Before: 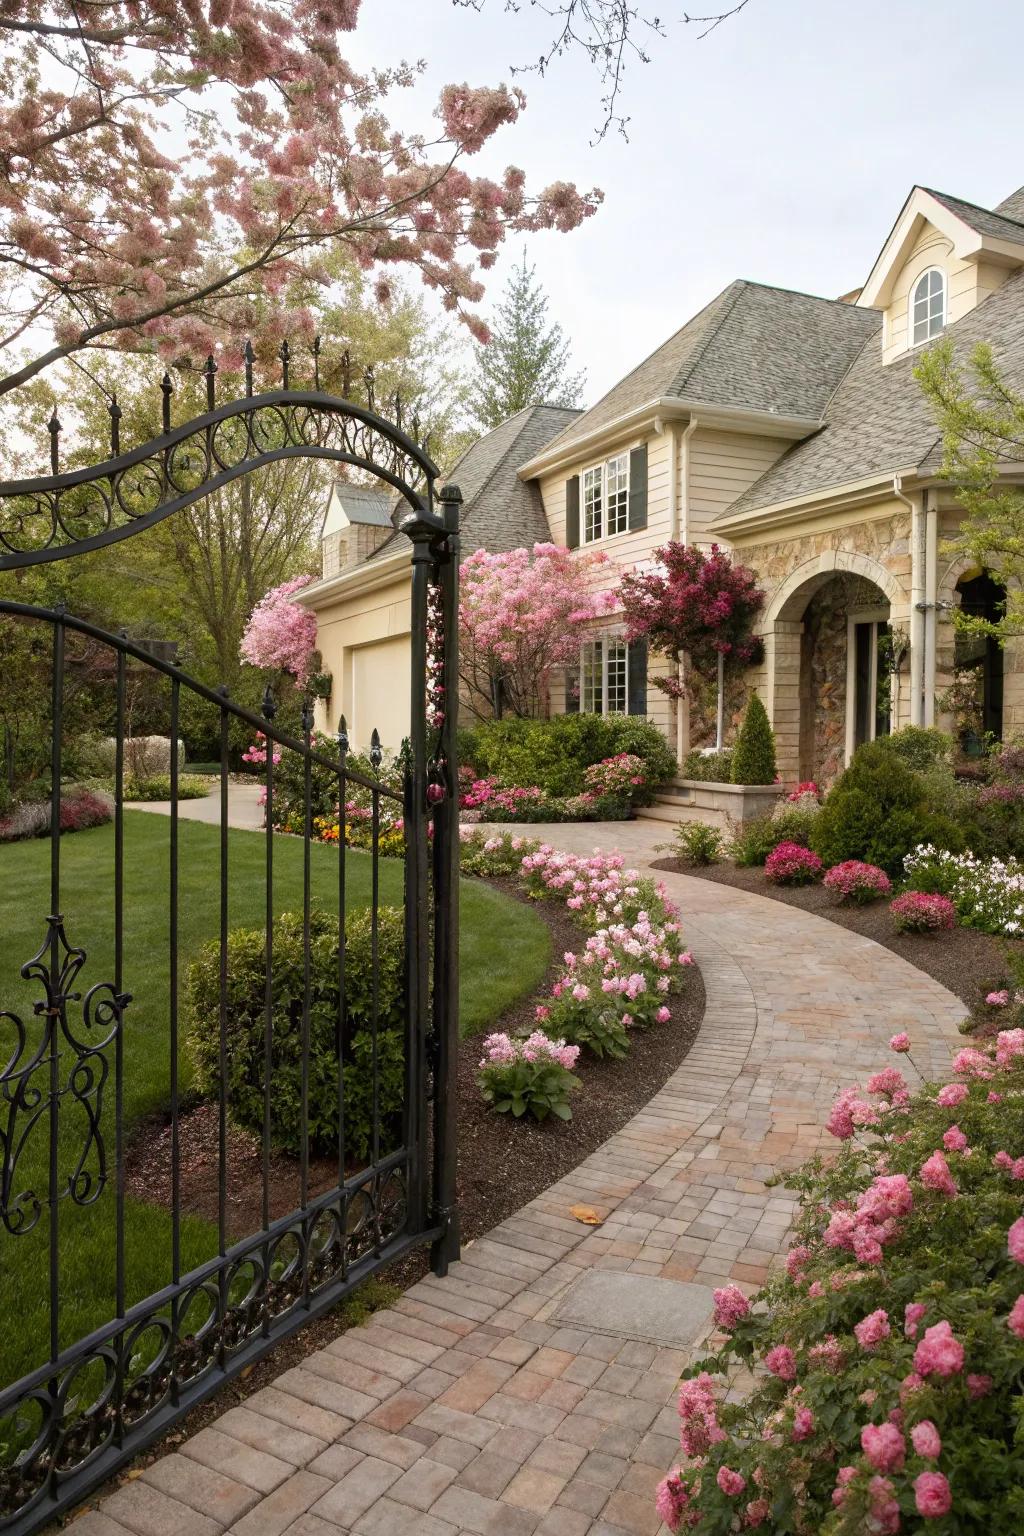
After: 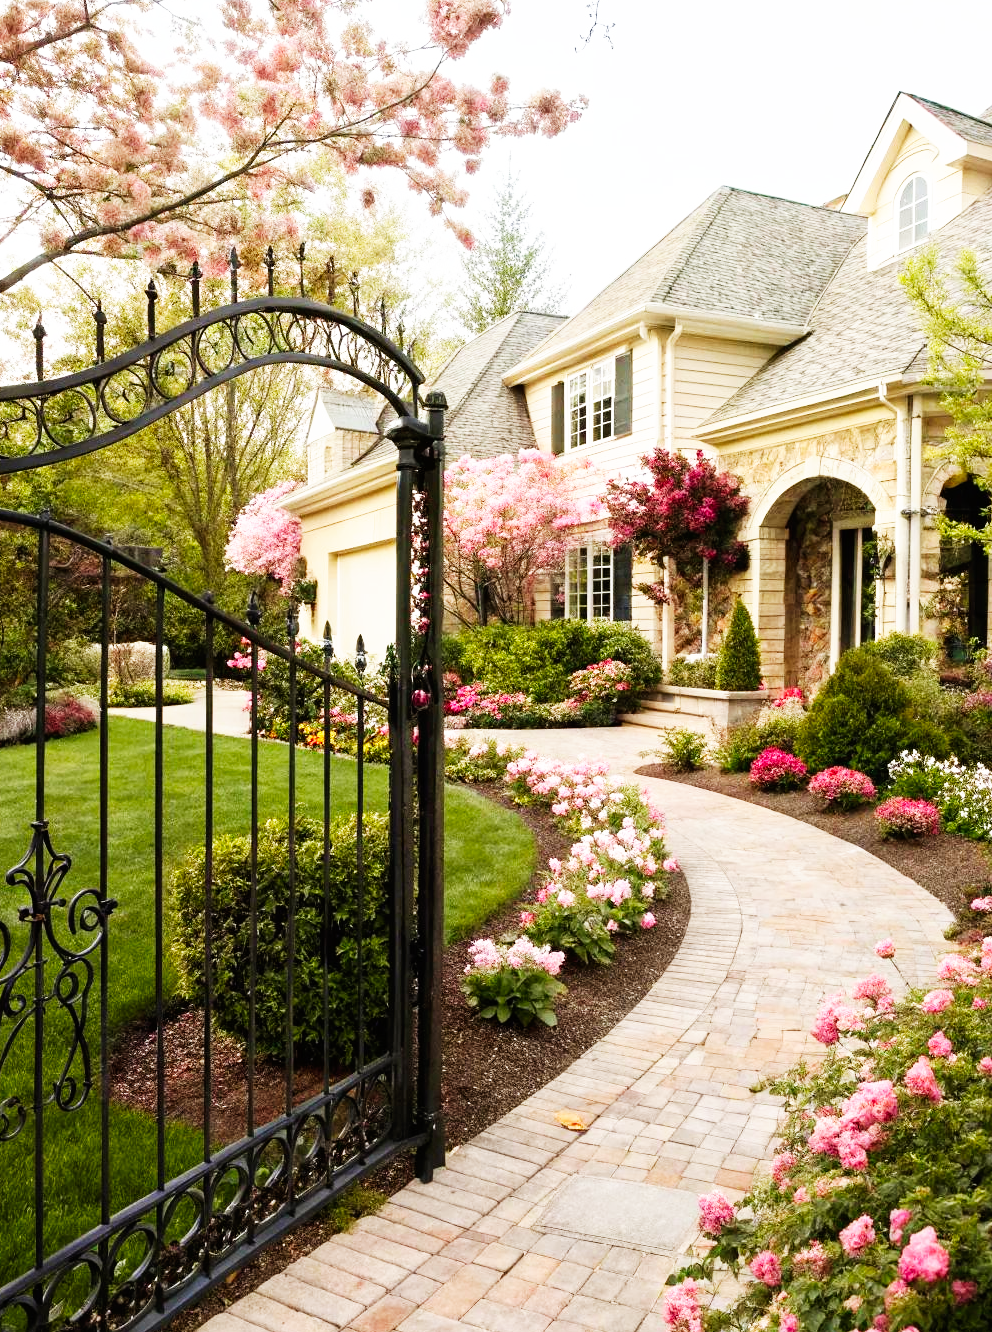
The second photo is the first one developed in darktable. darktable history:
base curve: curves: ch0 [(0, 0) (0.007, 0.004) (0.027, 0.03) (0.046, 0.07) (0.207, 0.54) (0.442, 0.872) (0.673, 0.972) (1, 1)], preserve colors none
crop: left 1.469%, top 6.148%, right 1.615%, bottom 7.104%
